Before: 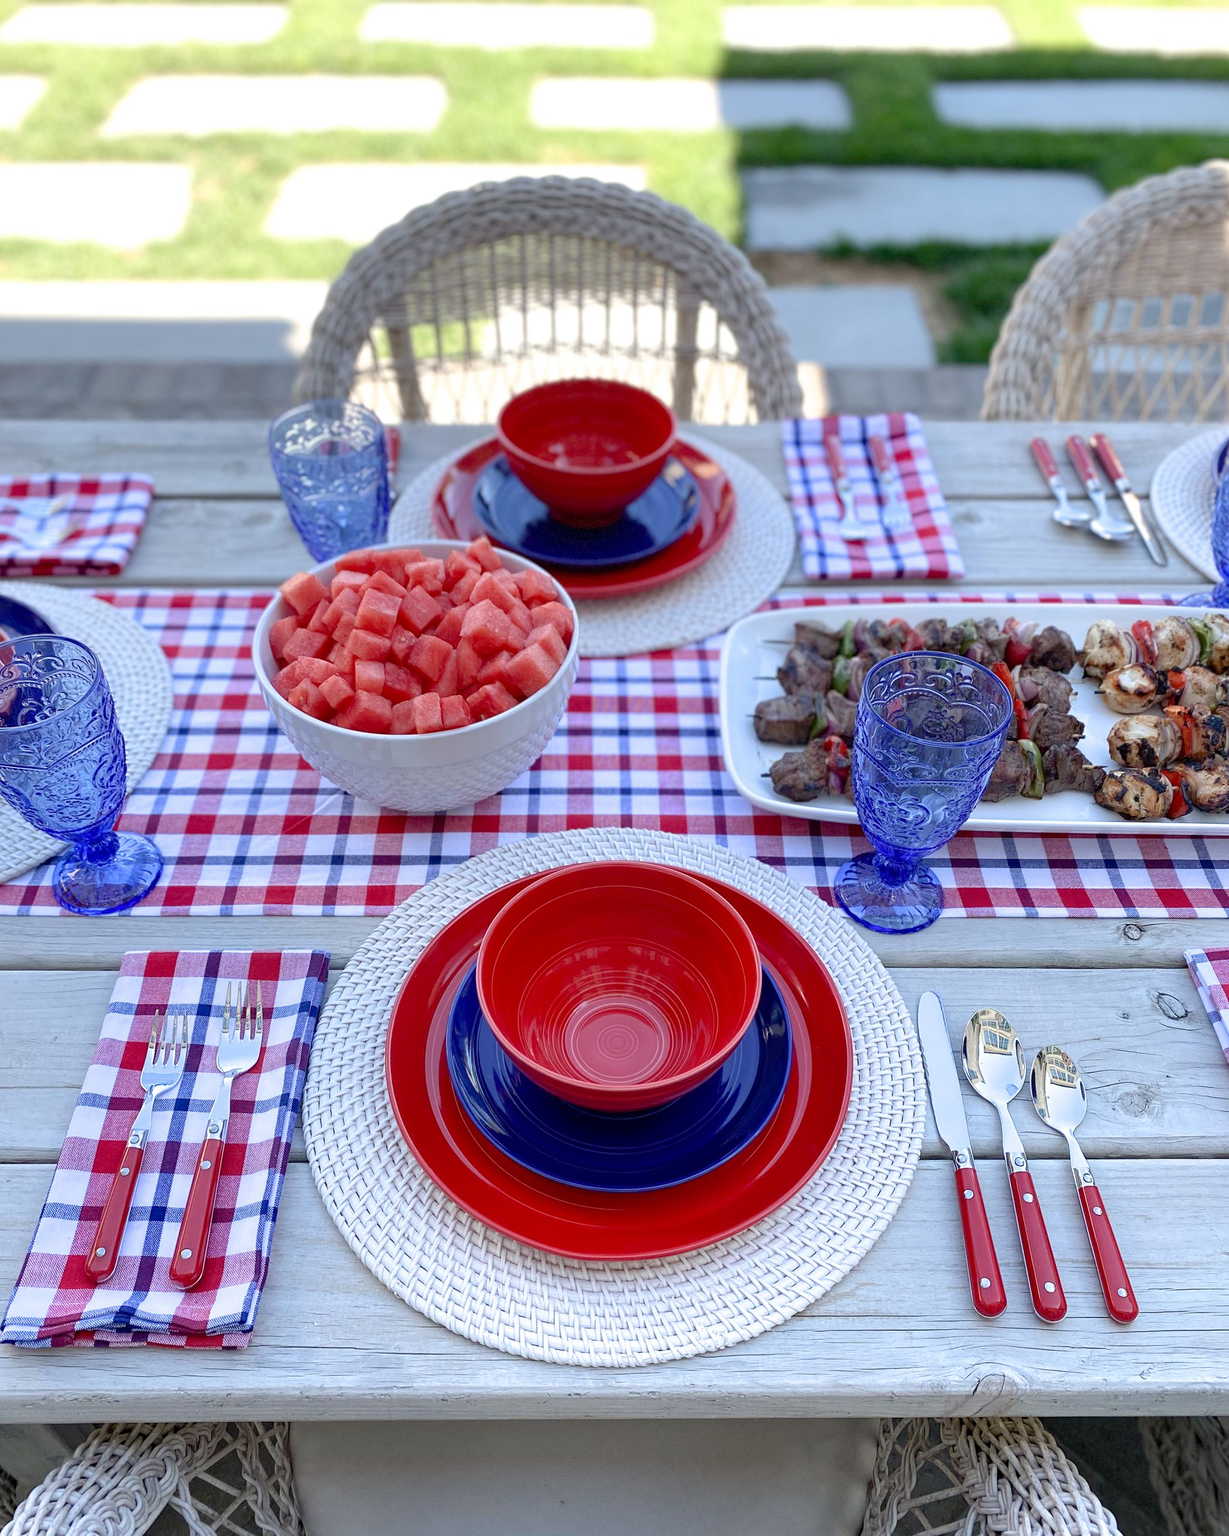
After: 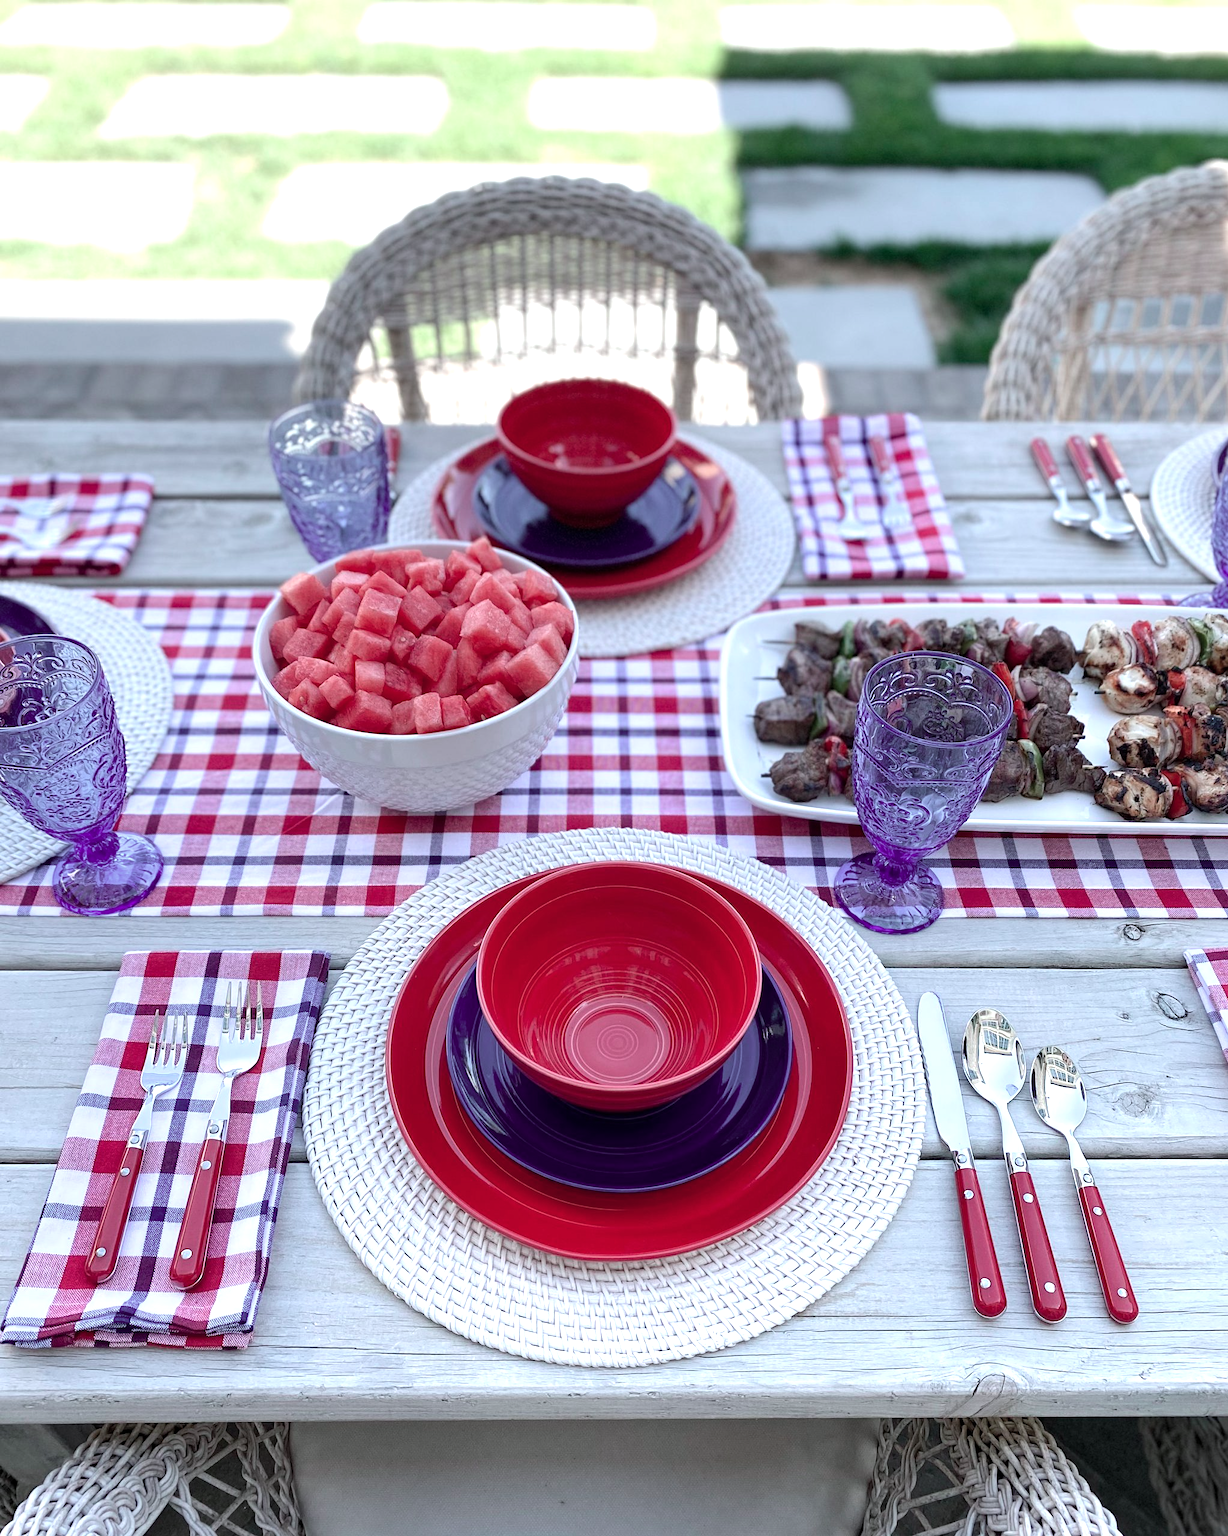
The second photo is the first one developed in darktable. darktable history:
white balance: red 0.98, blue 1.034
tone equalizer: -8 EV -0.417 EV, -7 EV -0.389 EV, -6 EV -0.333 EV, -5 EV -0.222 EV, -3 EV 0.222 EV, -2 EV 0.333 EV, -1 EV 0.389 EV, +0 EV 0.417 EV, edges refinement/feathering 500, mask exposure compensation -1.57 EV, preserve details no
color contrast: blue-yellow contrast 0.62
